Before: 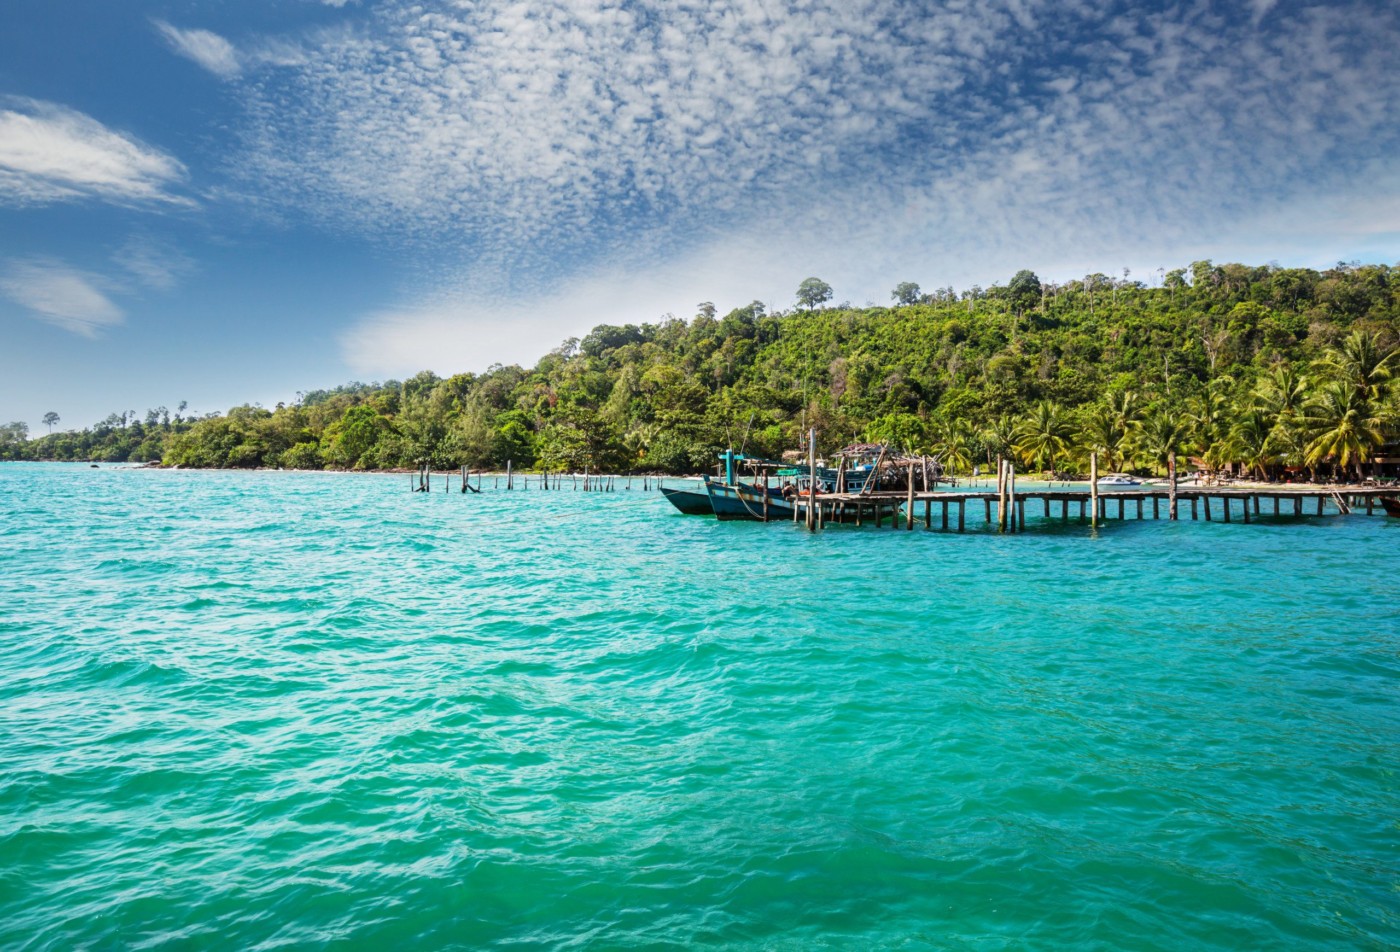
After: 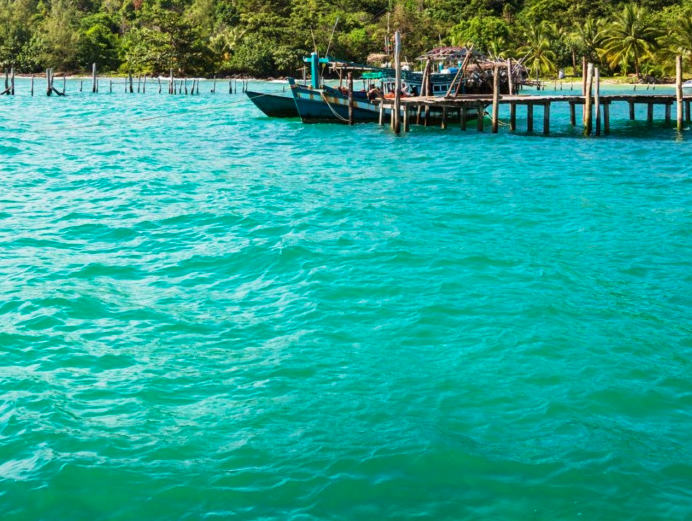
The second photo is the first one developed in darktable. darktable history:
crop: left 29.672%, top 41.786%, right 20.851%, bottom 3.487%
tone equalizer: on, module defaults
velvia: on, module defaults
